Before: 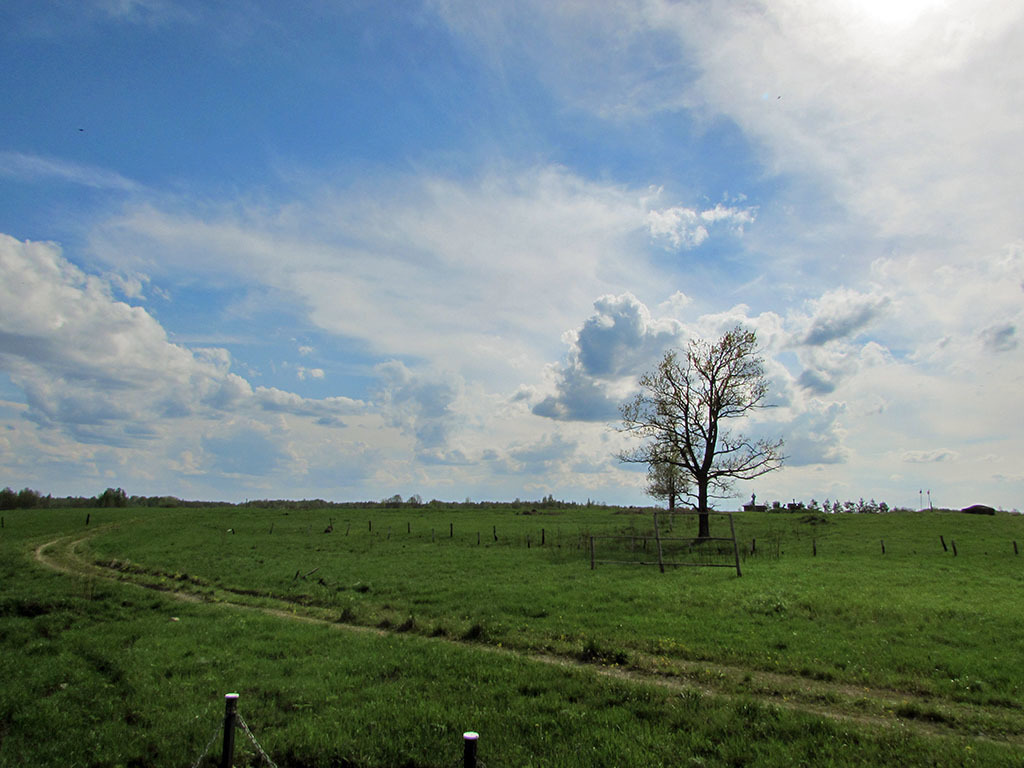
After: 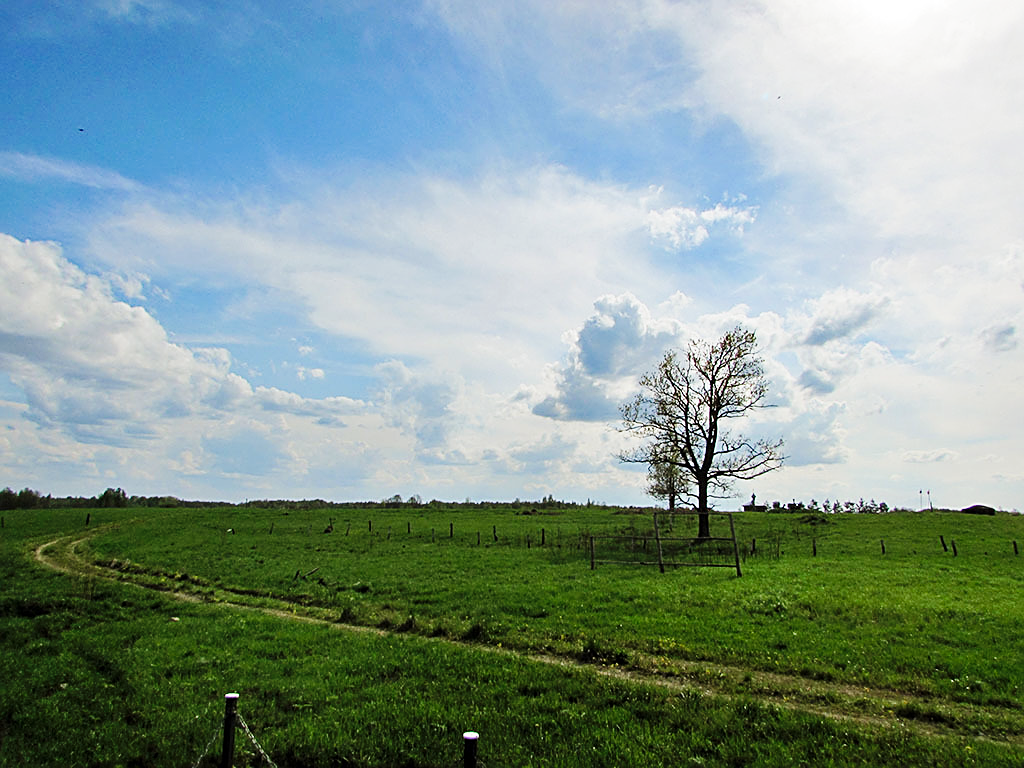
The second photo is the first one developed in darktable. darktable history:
base curve: curves: ch0 [(0, 0) (0.032, 0.025) (0.121, 0.166) (0.206, 0.329) (0.605, 0.79) (1, 1)], preserve colors none
sharpen: on, module defaults
